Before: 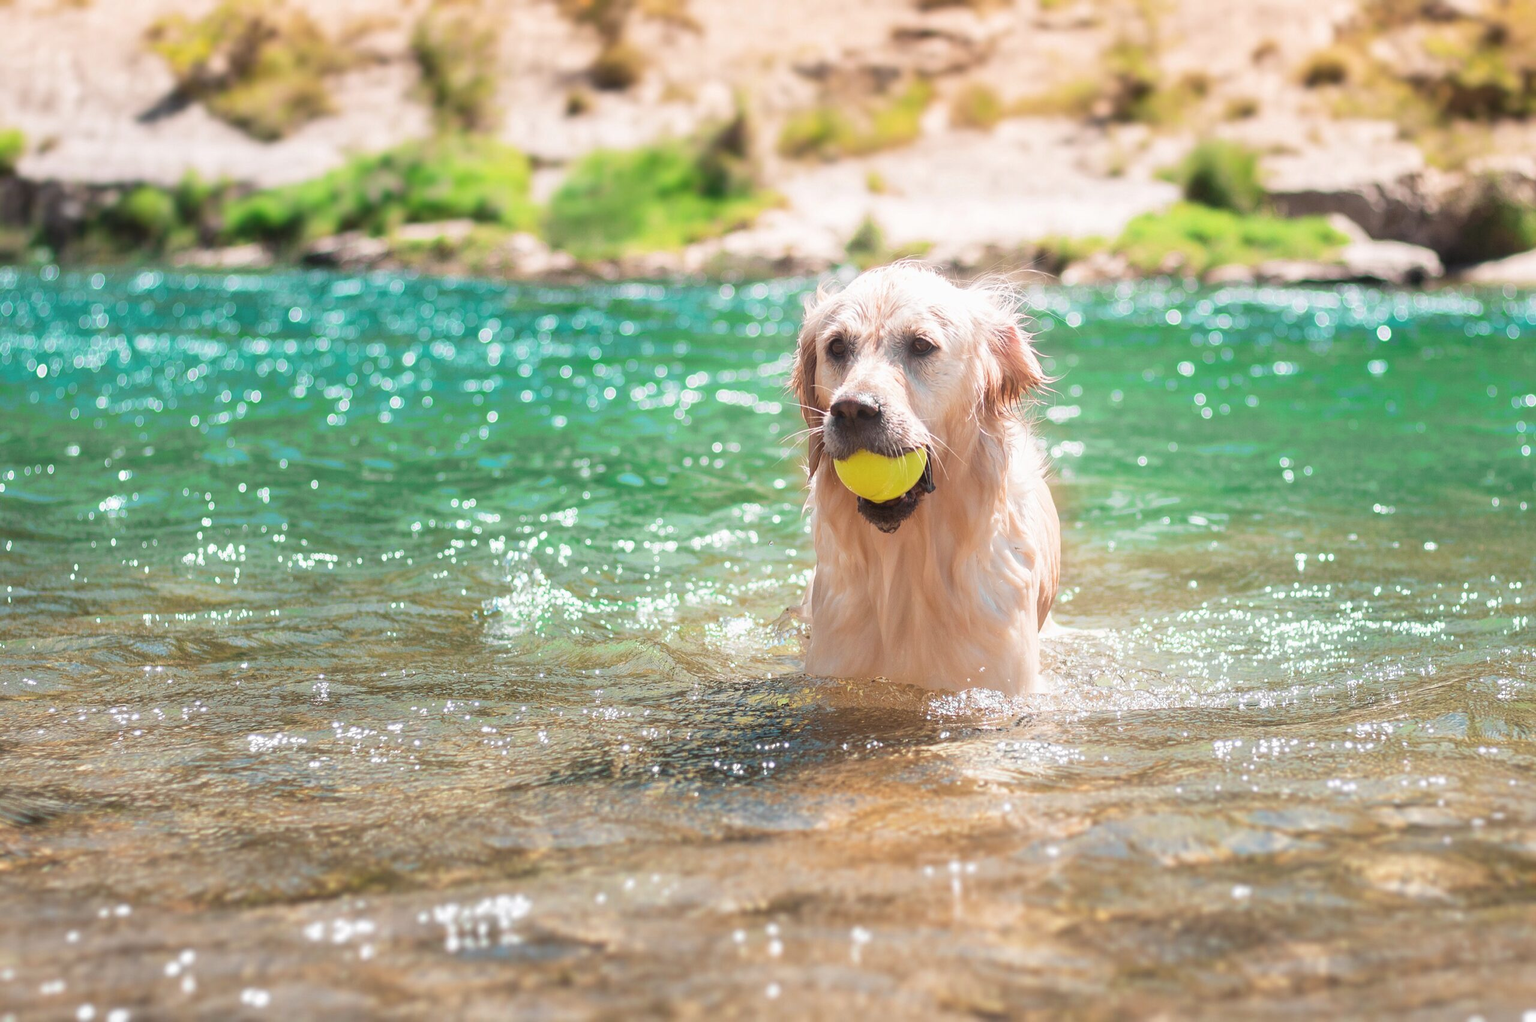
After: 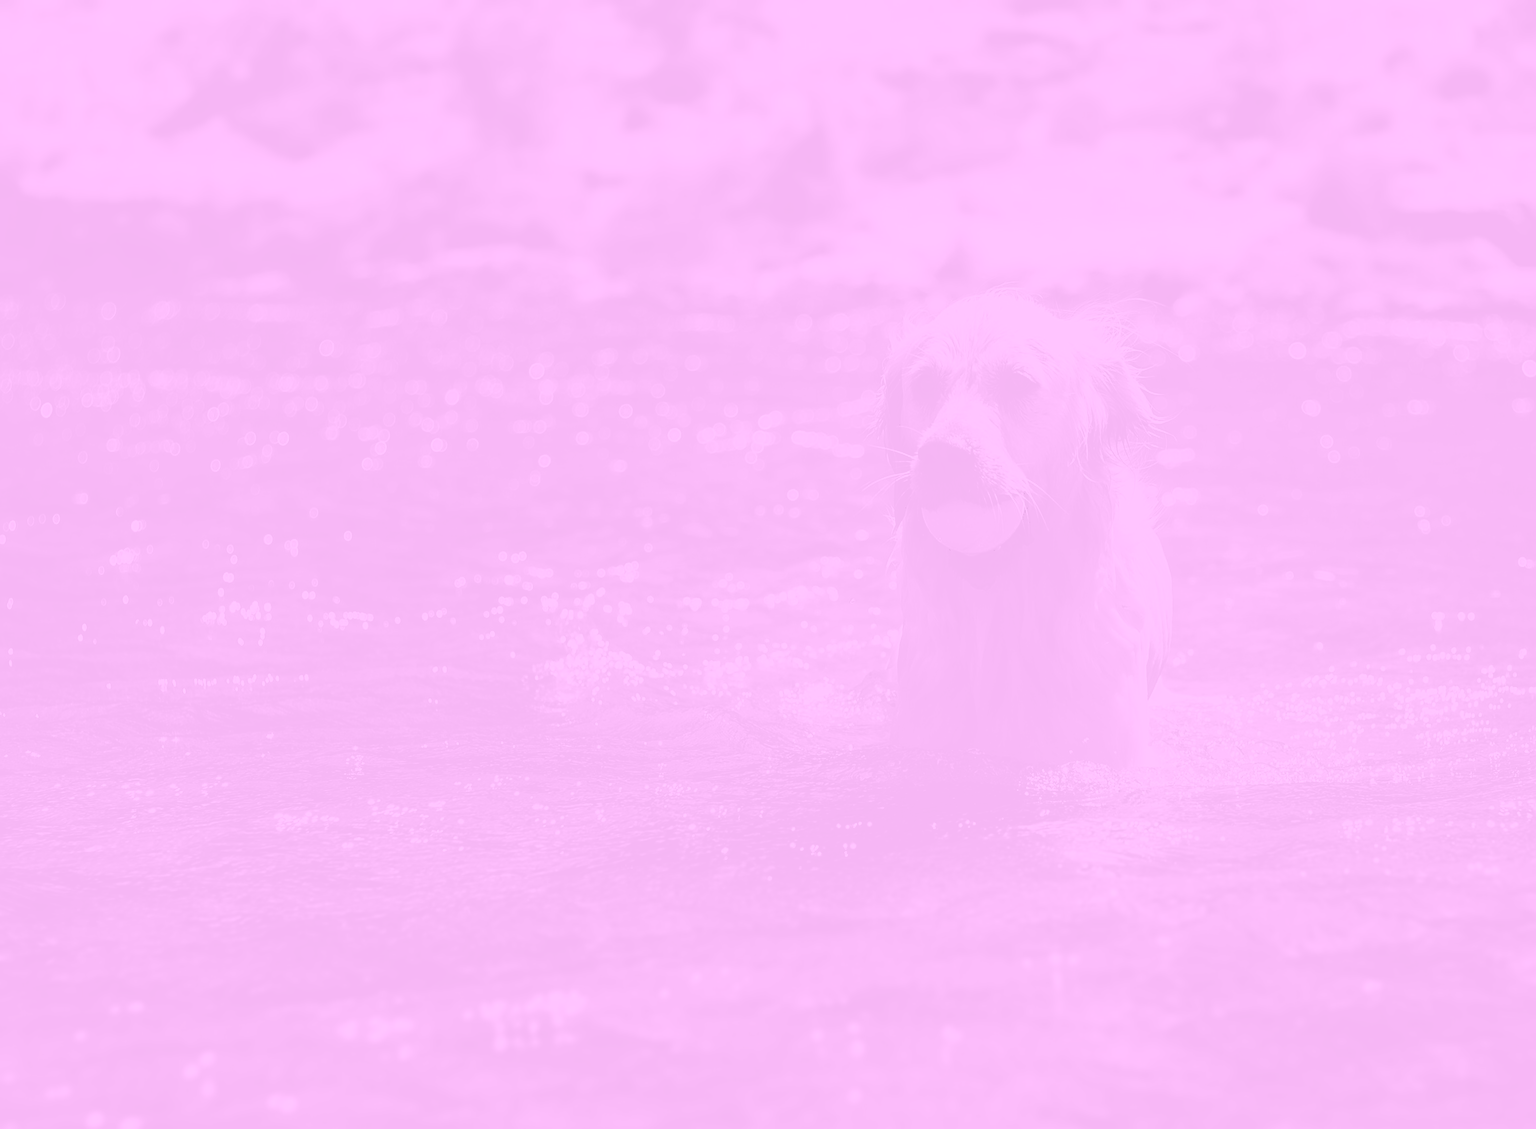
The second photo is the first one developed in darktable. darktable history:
crop: right 9.509%, bottom 0.031%
white balance: red 0.984, blue 1.059
exposure: exposure -2.002 EV, compensate highlight preservation false
tone curve: curves: ch0 [(0, 0) (0.003, 0.449) (0.011, 0.449) (0.025, 0.449) (0.044, 0.45) (0.069, 0.453) (0.1, 0.453) (0.136, 0.455) (0.177, 0.458) (0.224, 0.462) (0.277, 0.47) (0.335, 0.491) (0.399, 0.522) (0.468, 0.561) (0.543, 0.619) (0.623, 0.69) (0.709, 0.756) (0.801, 0.802) (0.898, 0.825) (1, 1)], preserve colors none
colorize: hue 331.2°, saturation 69%, source mix 30.28%, lightness 69.02%, version 1
color correction: highlights a* -0.772, highlights b* -8.92
contrast brightness saturation: contrast -0.02, brightness -0.01, saturation 0.03
sharpen: on, module defaults
